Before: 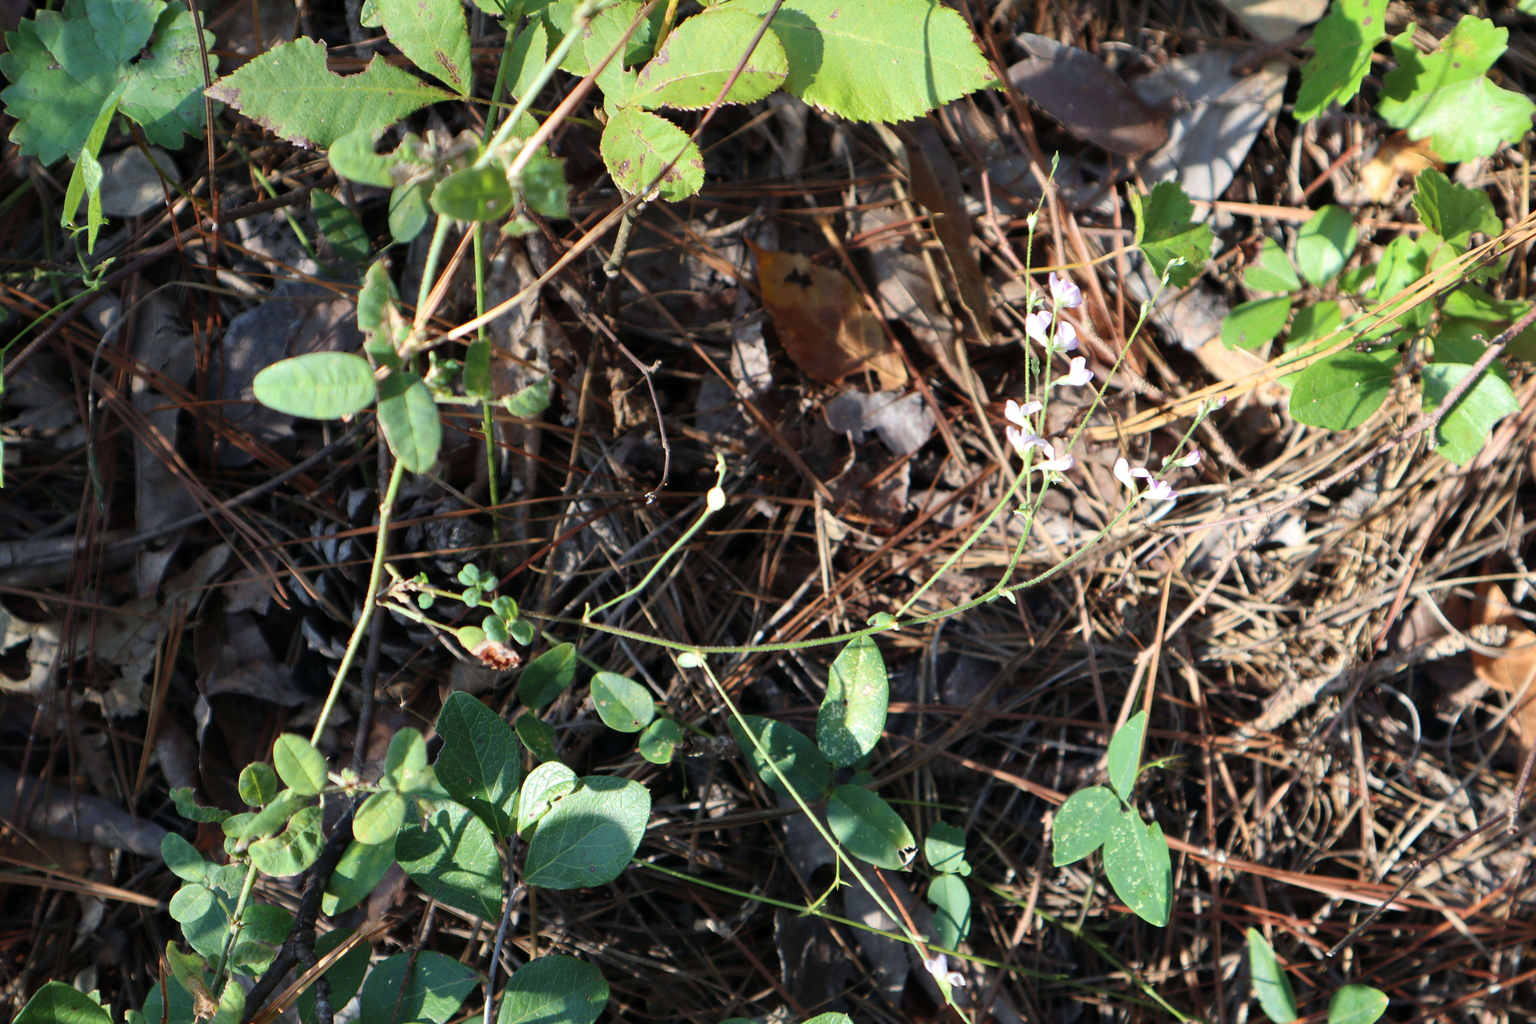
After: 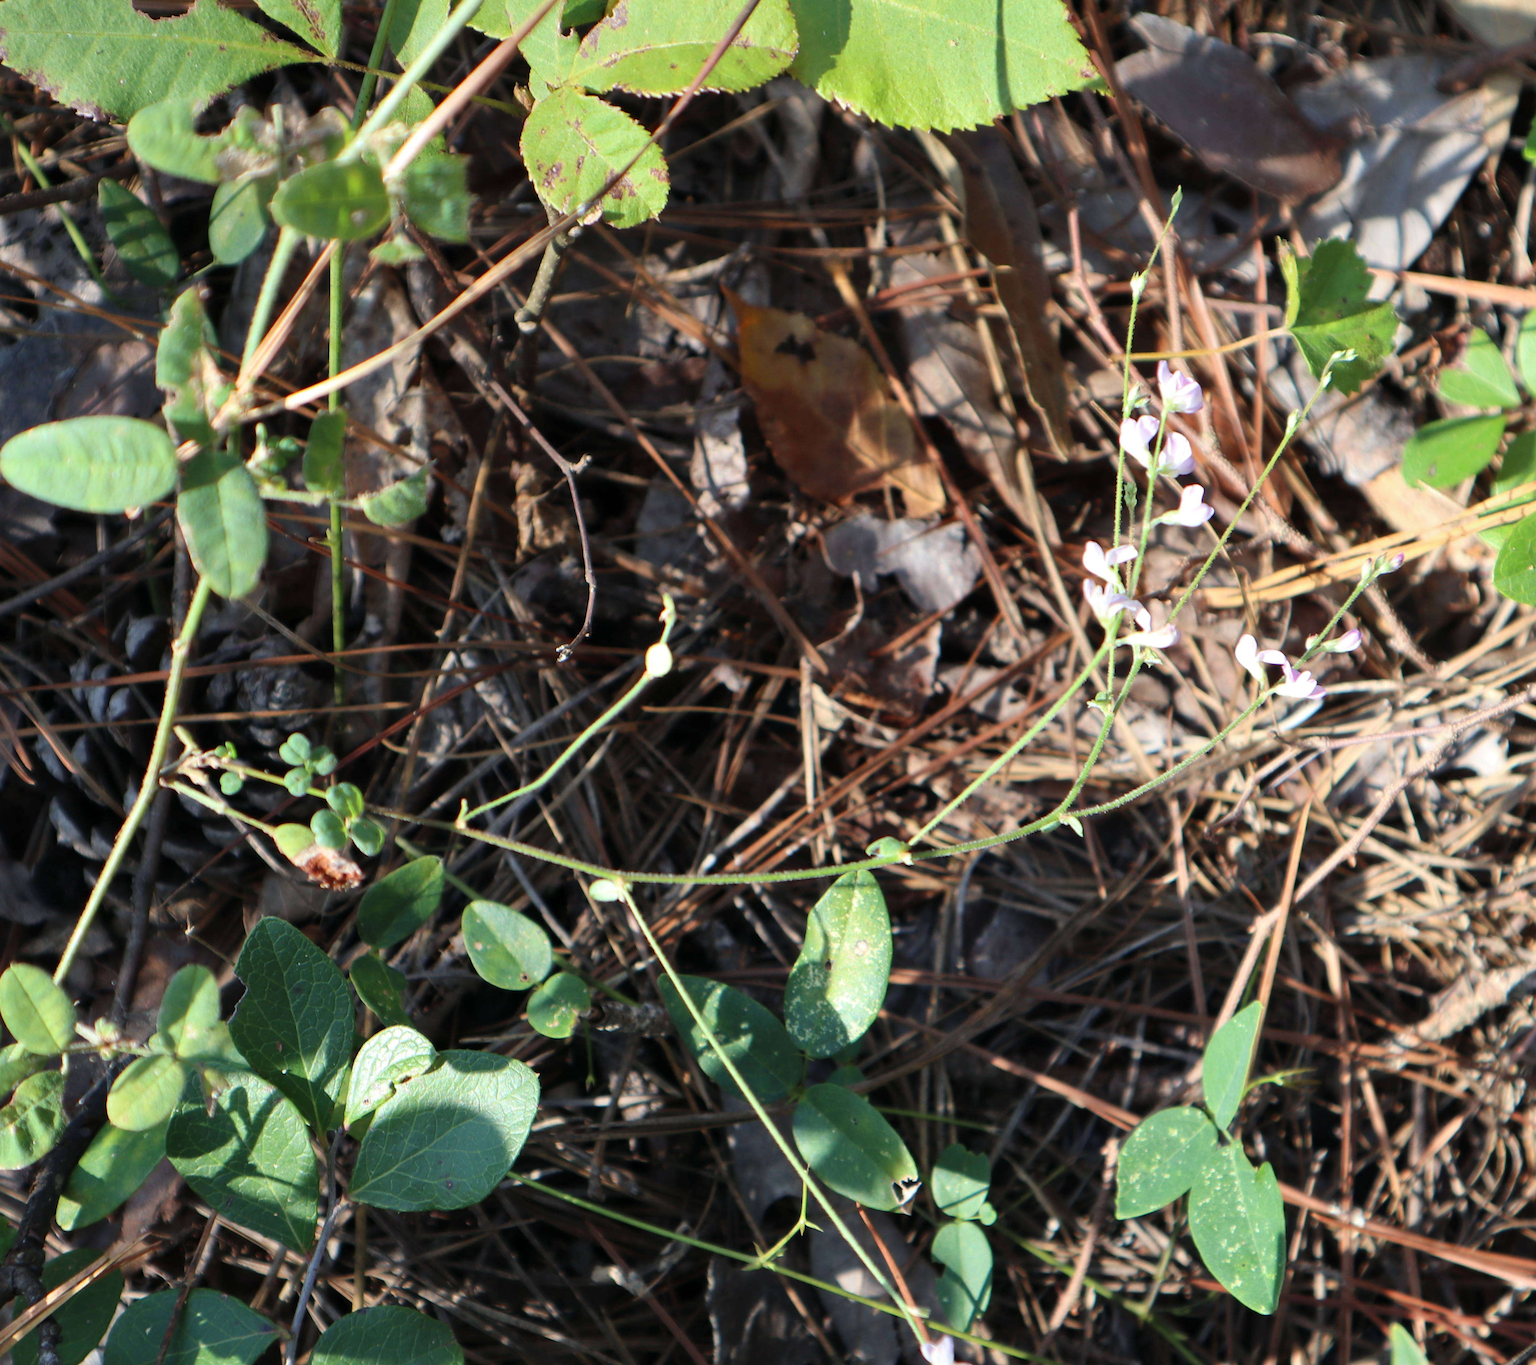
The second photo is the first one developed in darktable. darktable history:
shadows and highlights: shadows 20.91, highlights -35.45, soften with gaussian
crop and rotate: angle -3.27°, left 14.277%, top 0.028%, right 10.766%, bottom 0.028%
